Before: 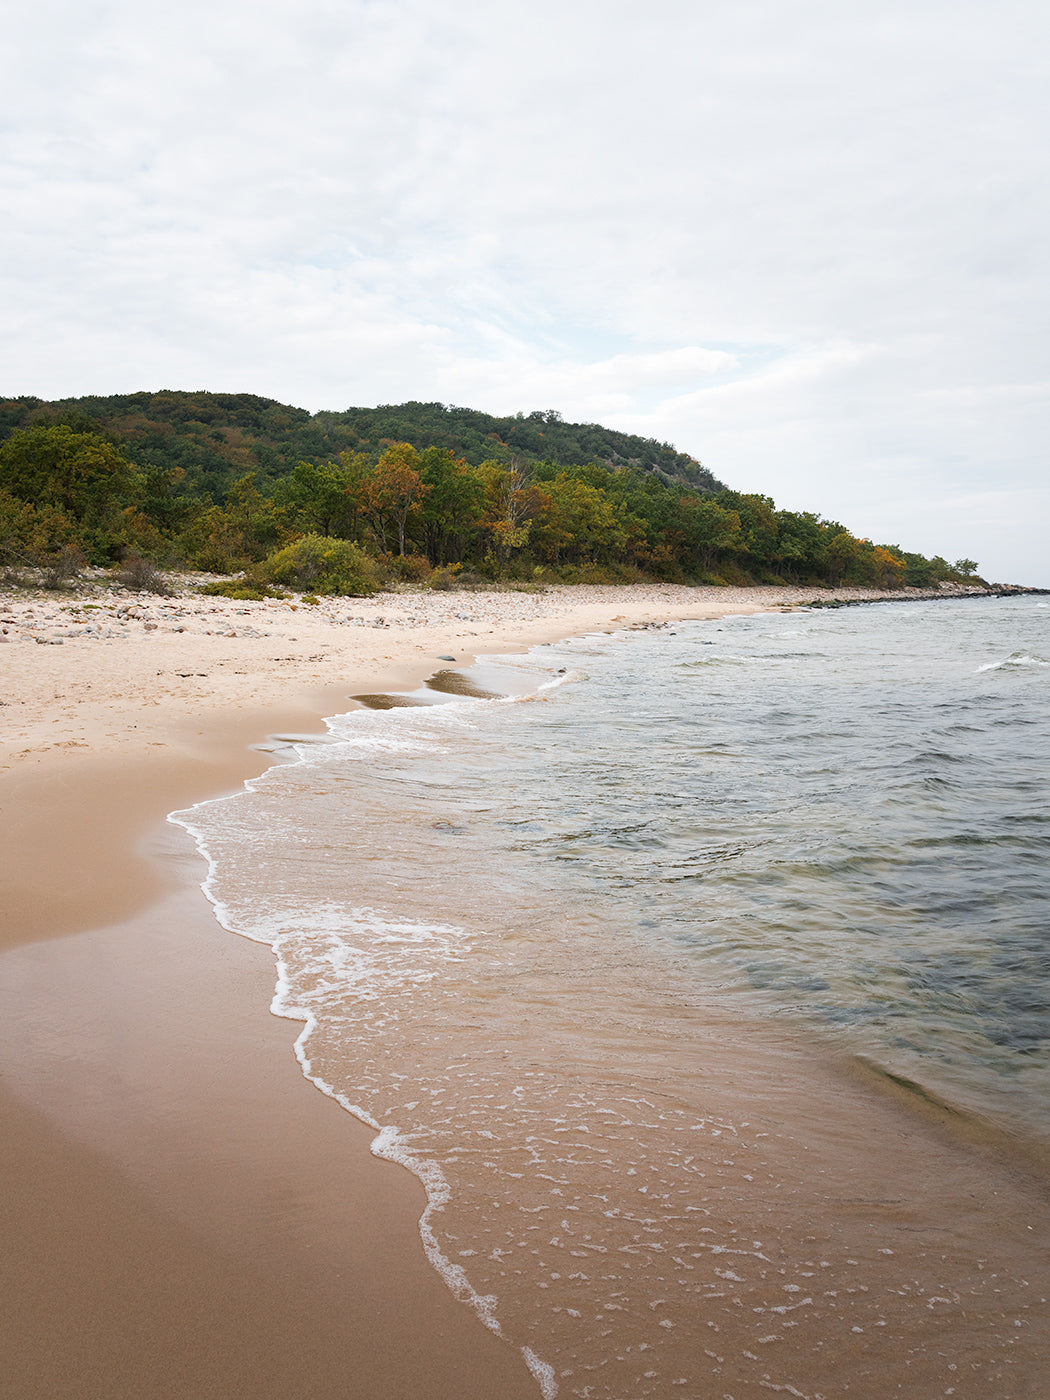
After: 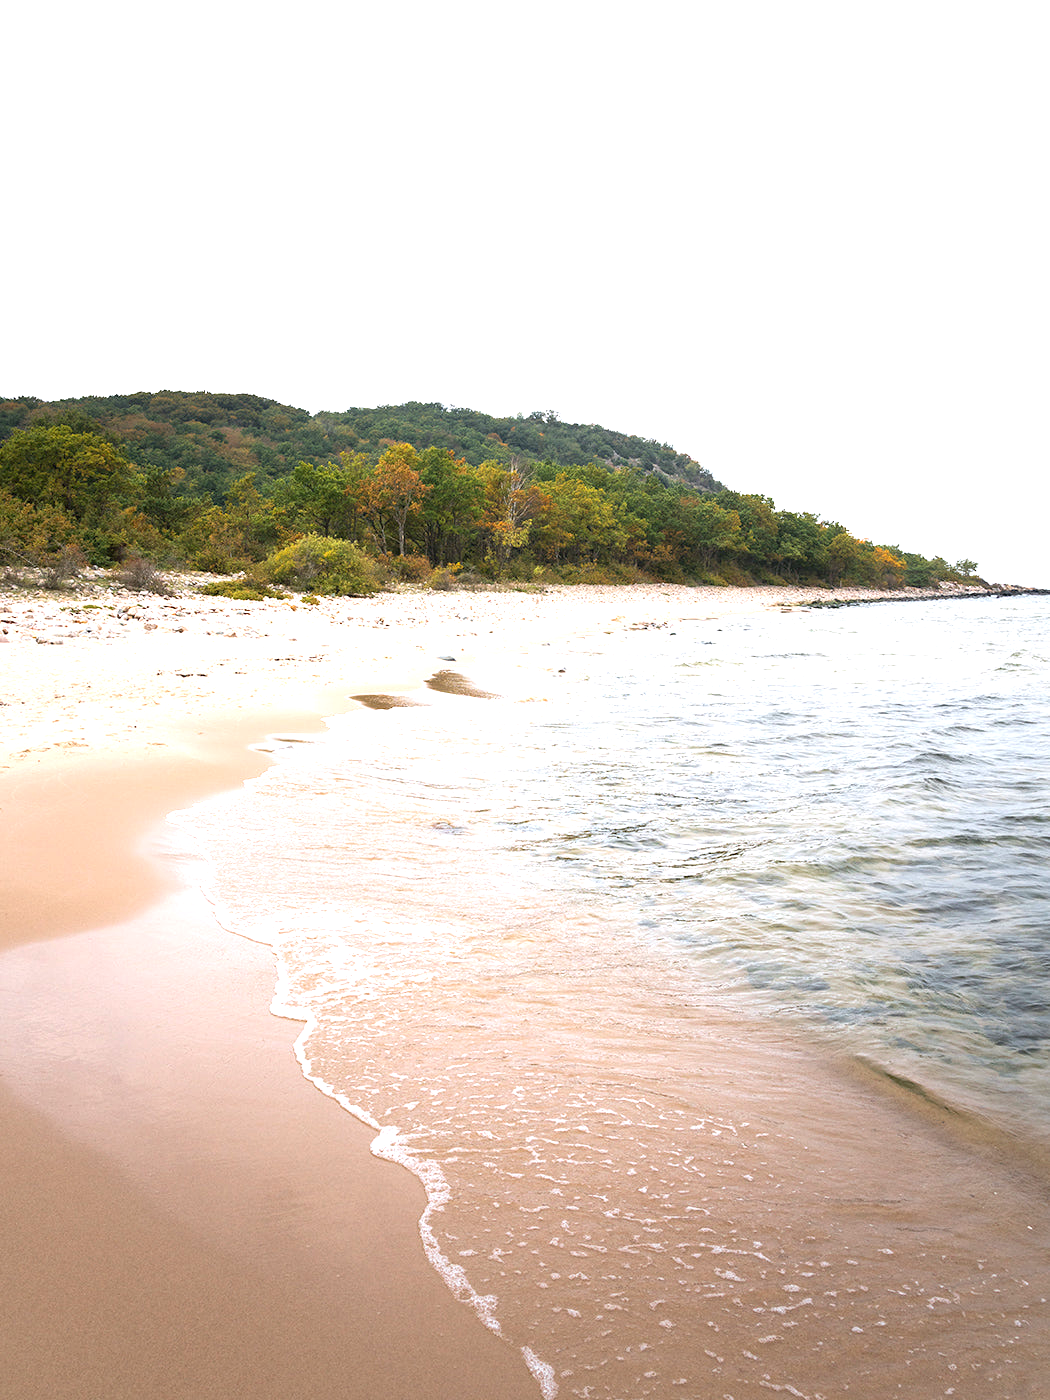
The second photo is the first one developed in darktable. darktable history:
exposure: exposure 1 EV, compensate highlight preservation false
white balance: red 1.004, blue 1.024
